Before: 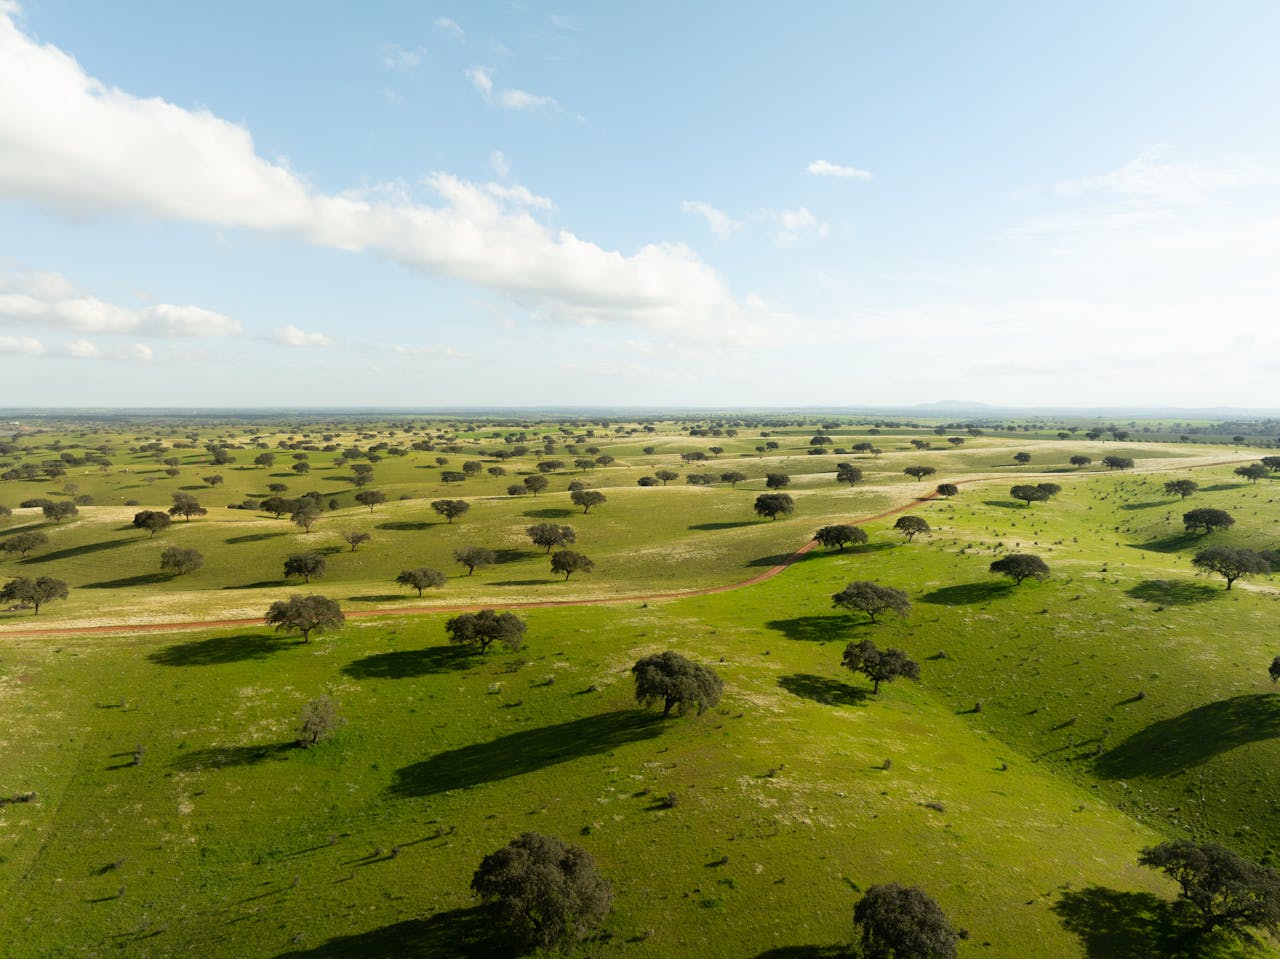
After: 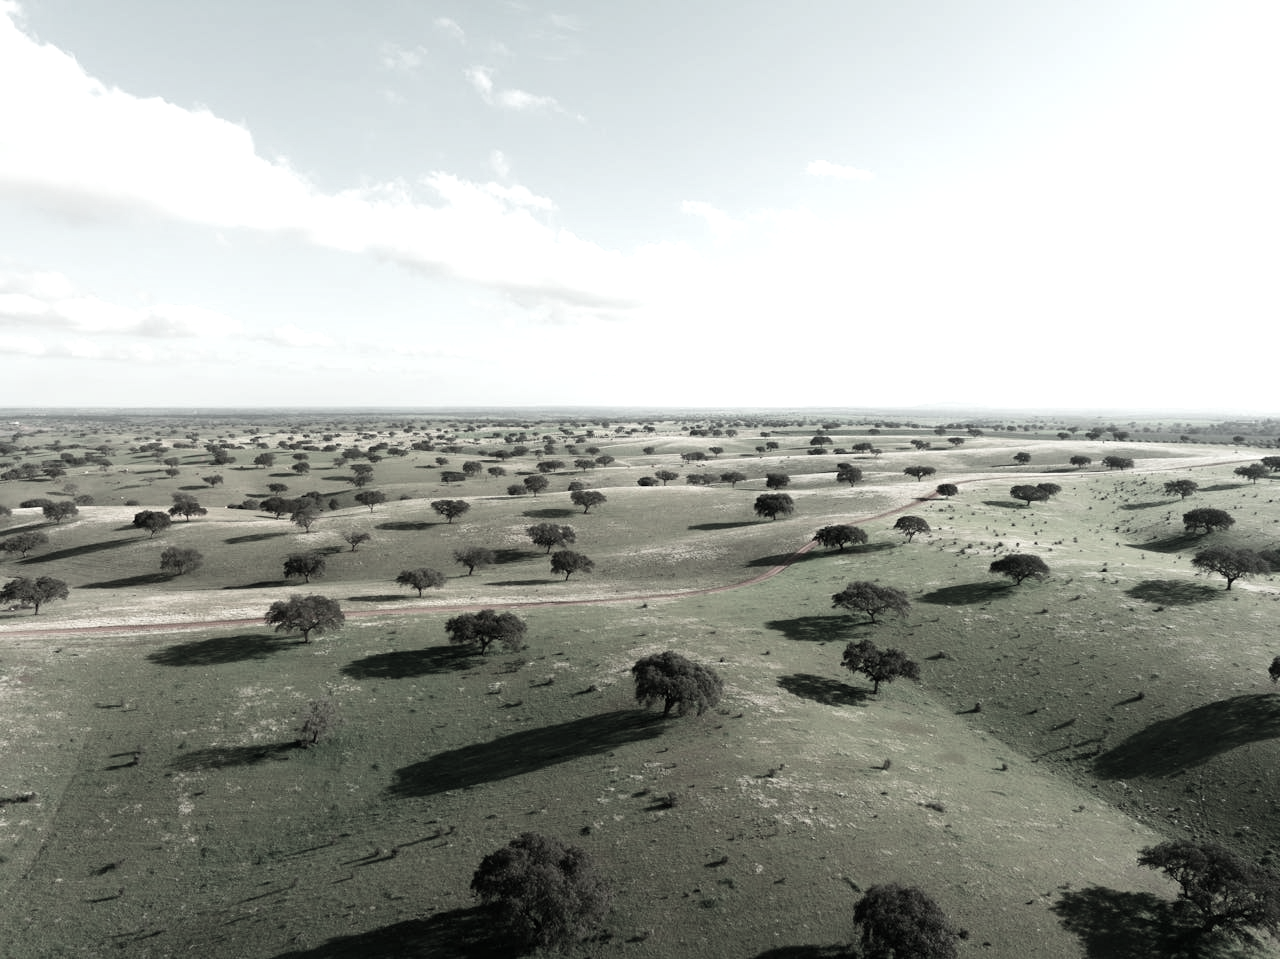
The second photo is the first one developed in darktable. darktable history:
color contrast: green-magenta contrast 0.3, blue-yellow contrast 0.15
tone equalizer: -8 EV -0.417 EV, -7 EV -0.389 EV, -6 EV -0.333 EV, -5 EV -0.222 EV, -3 EV 0.222 EV, -2 EV 0.333 EV, -1 EV 0.389 EV, +0 EV 0.417 EV, edges refinement/feathering 500, mask exposure compensation -1.57 EV, preserve details no
